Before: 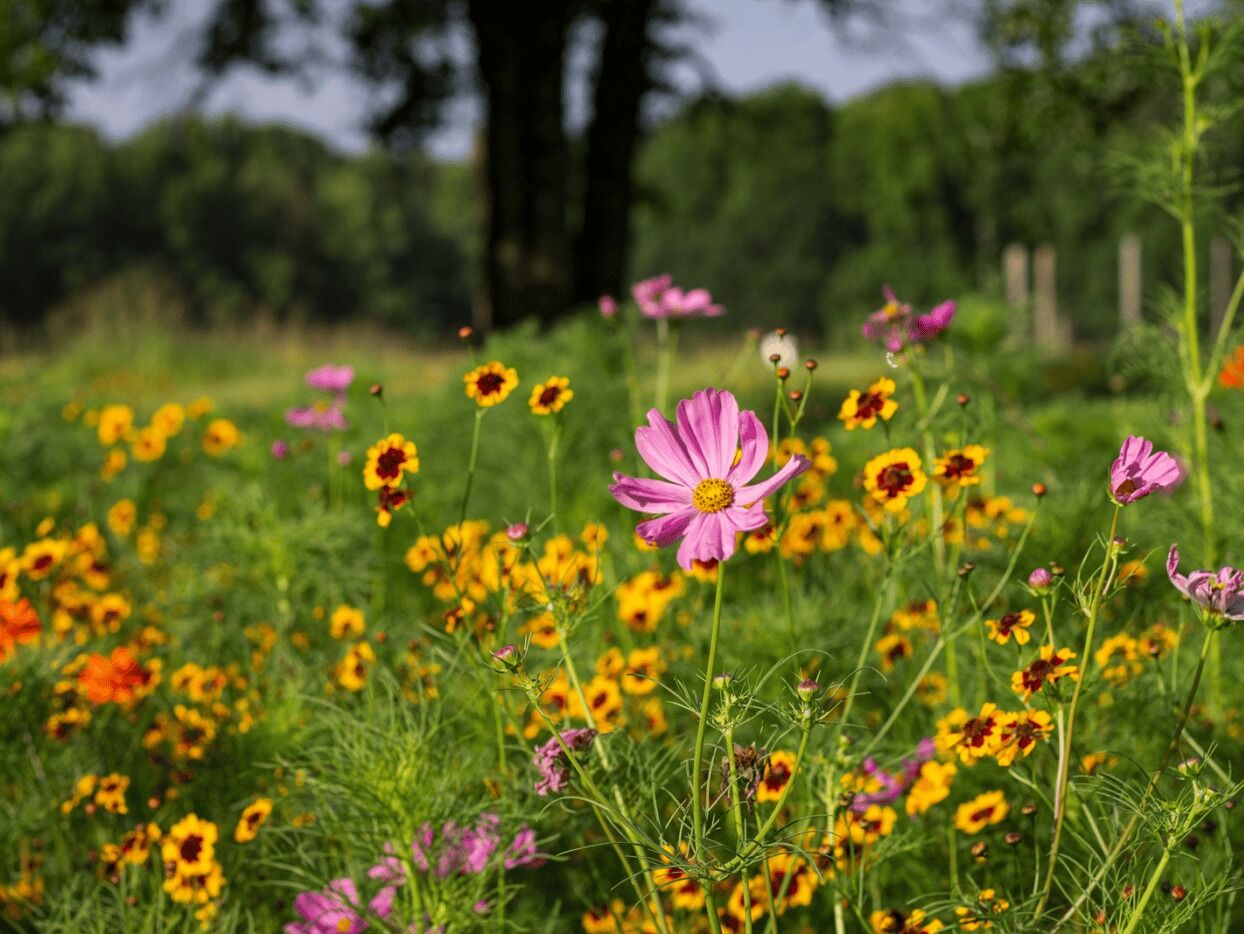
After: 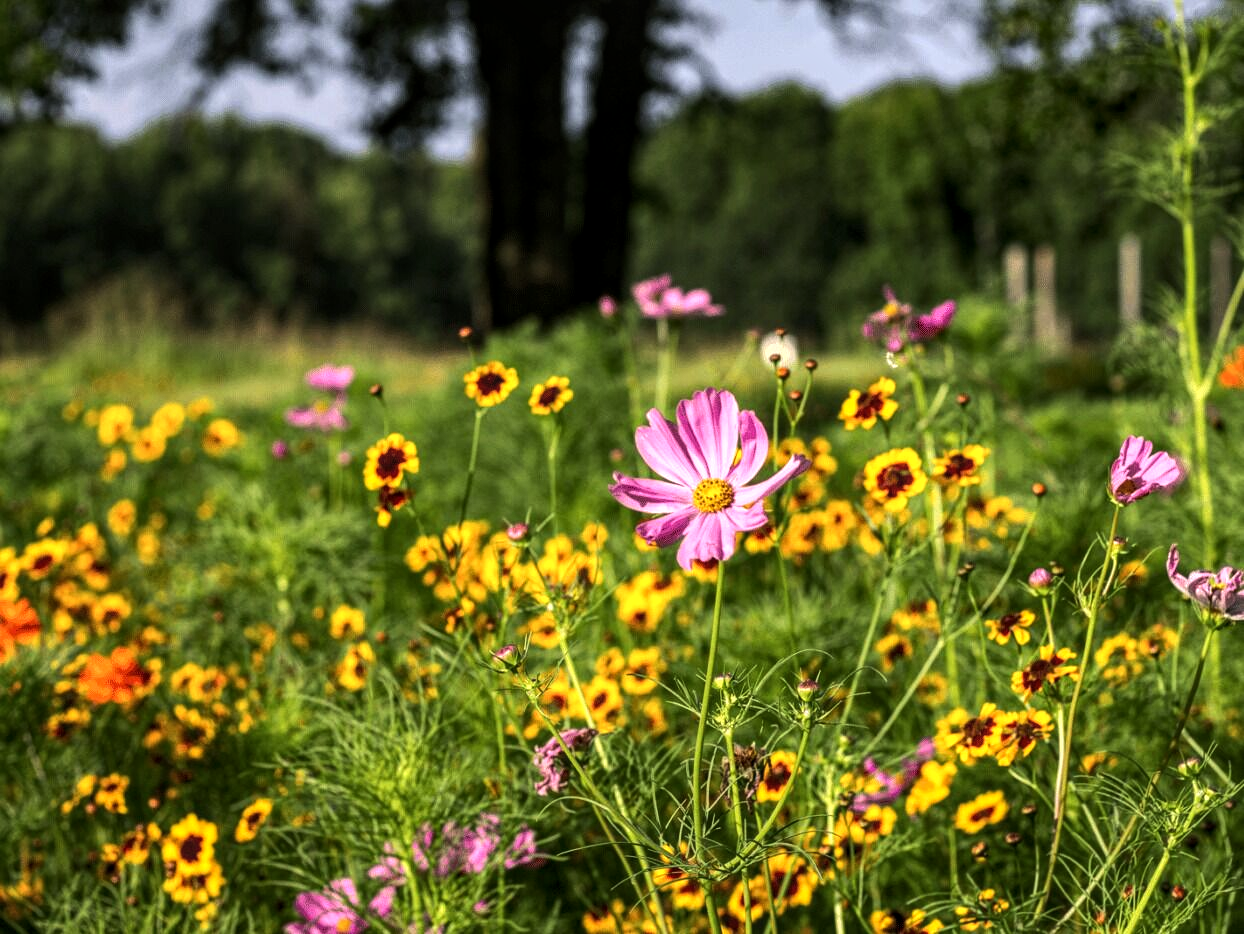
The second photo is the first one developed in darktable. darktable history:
local contrast: on, module defaults
tone equalizer: -8 EV -0.75 EV, -7 EV -0.7 EV, -6 EV -0.6 EV, -5 EV -0.4 EV, -3 EV 0.4 EV, -2 EV 0.6 EV, -1 EV 0.7 EV, +0 EV 0.75 EV, edges refinement/feathering 500, mask exposure compensation -1.57 EV, preserve details no
